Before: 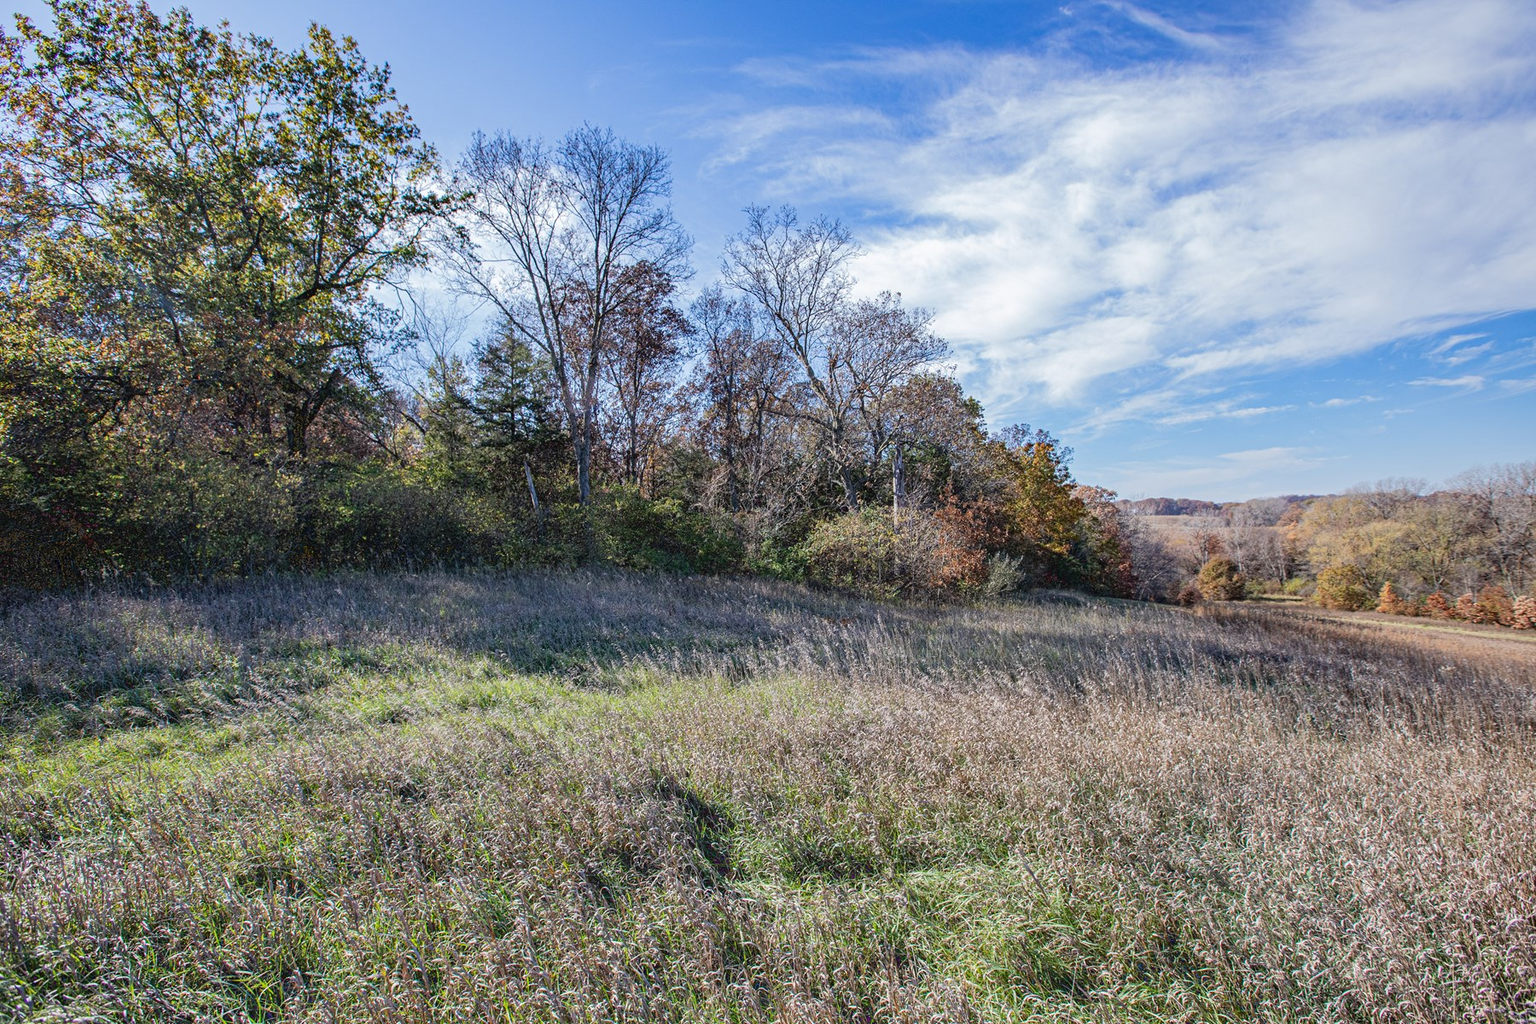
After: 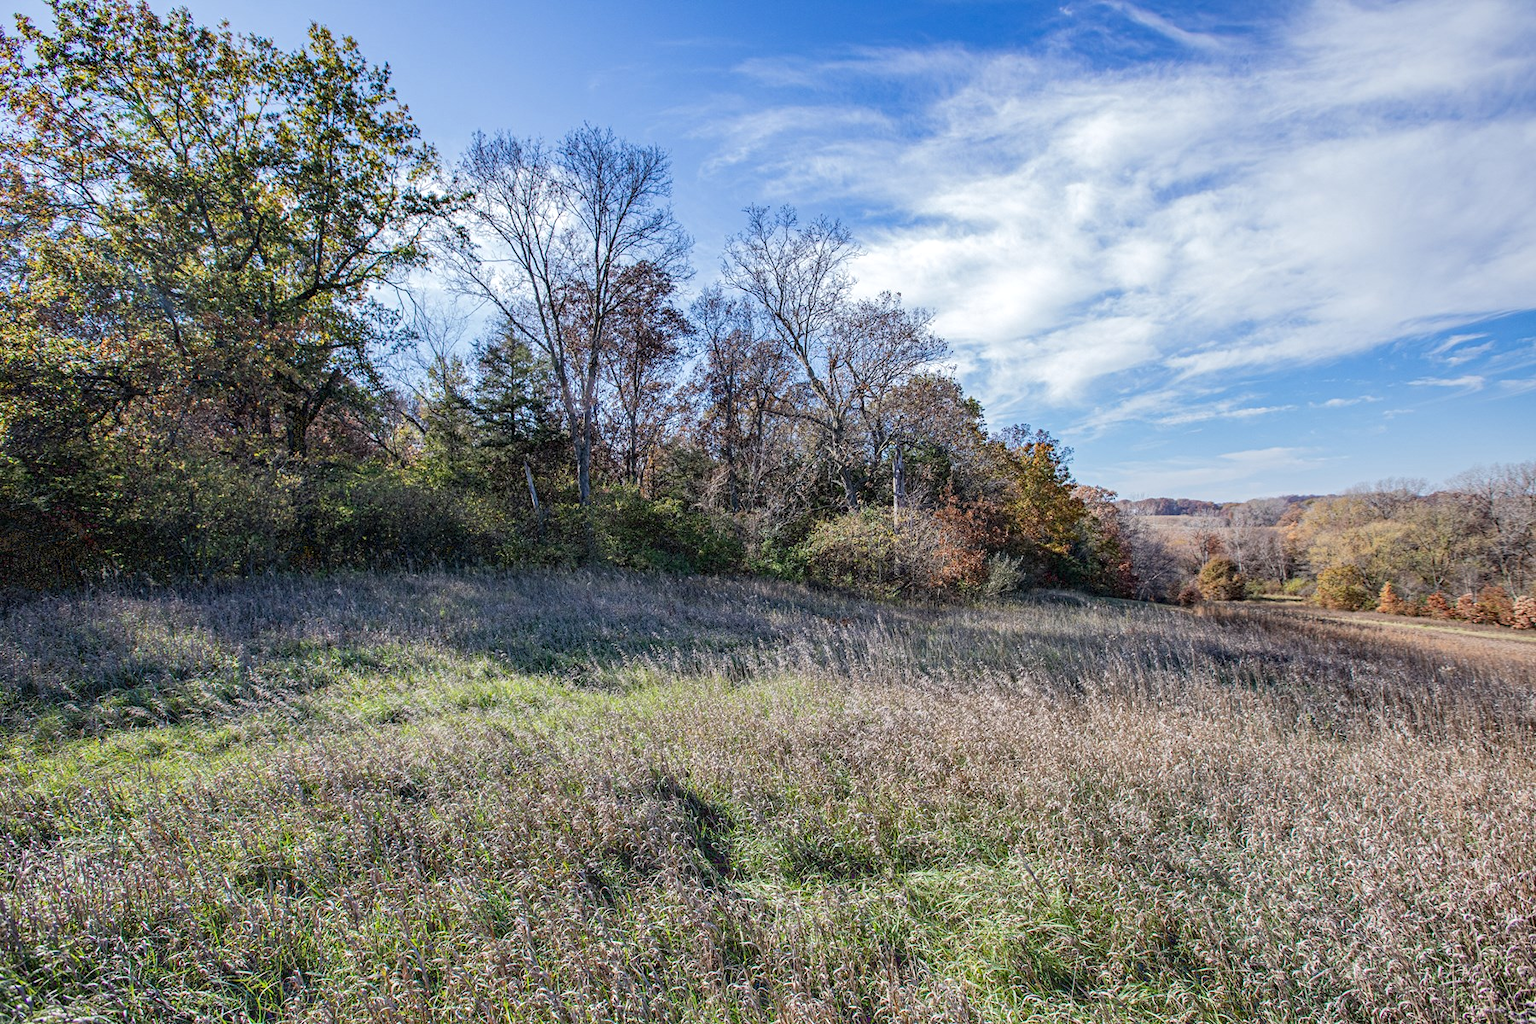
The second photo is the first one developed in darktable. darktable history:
local contrast: highlights 107%, shadows 102%, detail 120%, midtone range 0.2
